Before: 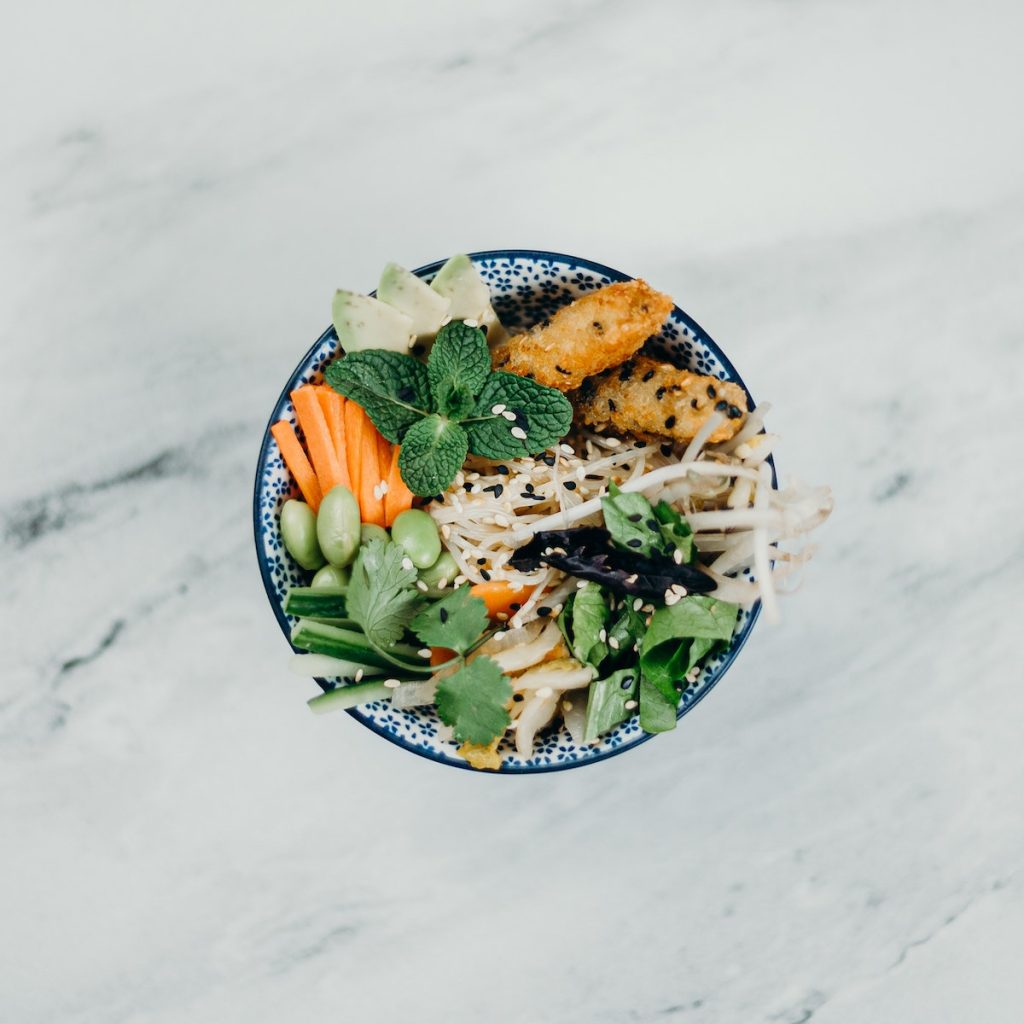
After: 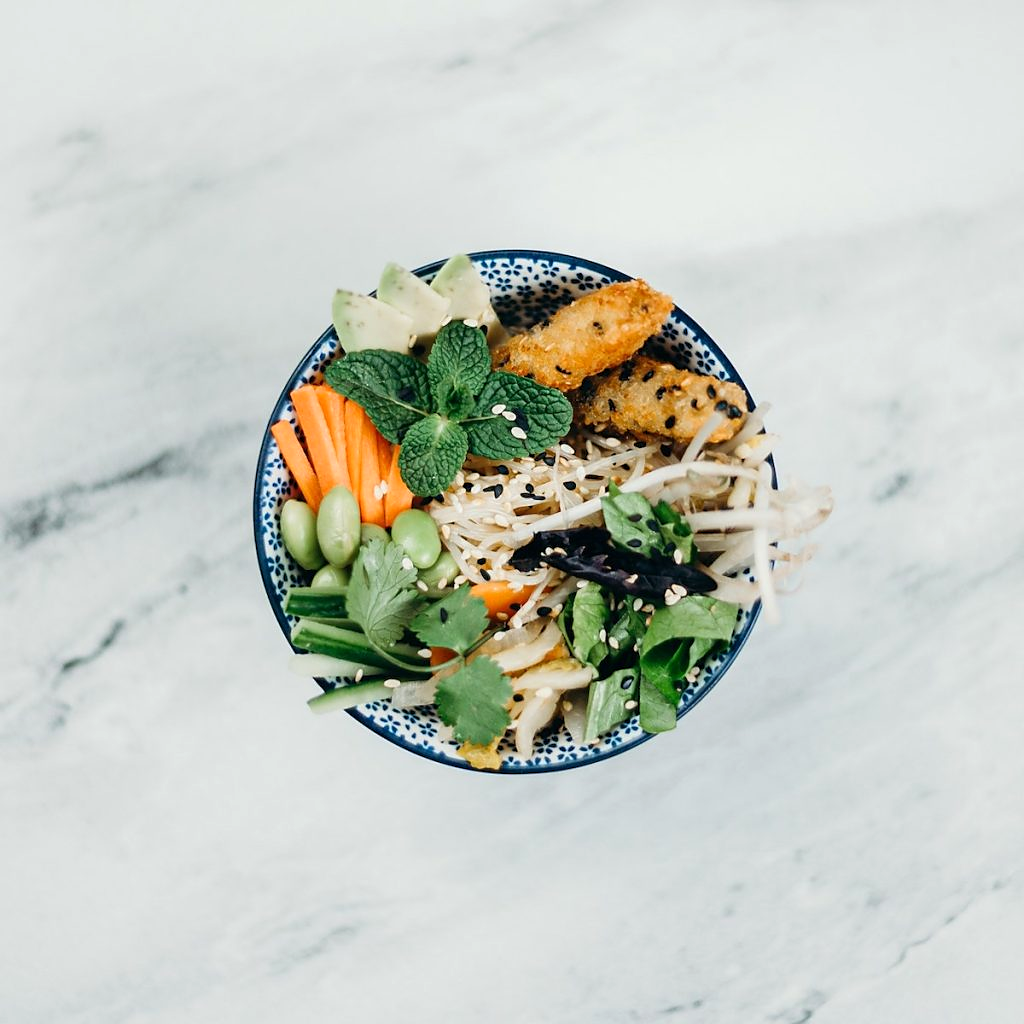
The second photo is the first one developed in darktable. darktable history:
sharpen: radius 1.528, amount 0.371, threshold 1.187
levels: levels [0, 0.476, 0.951]
